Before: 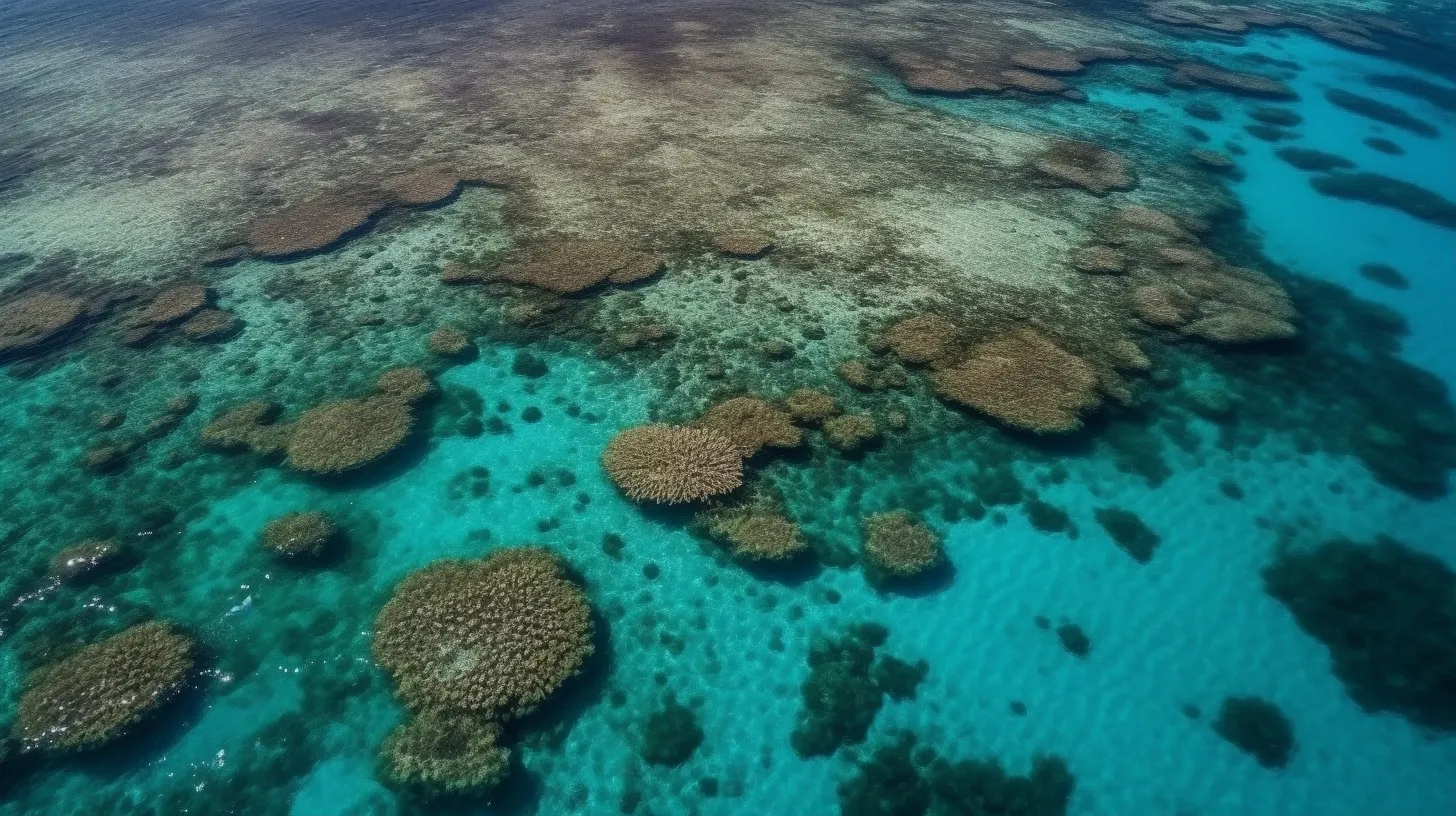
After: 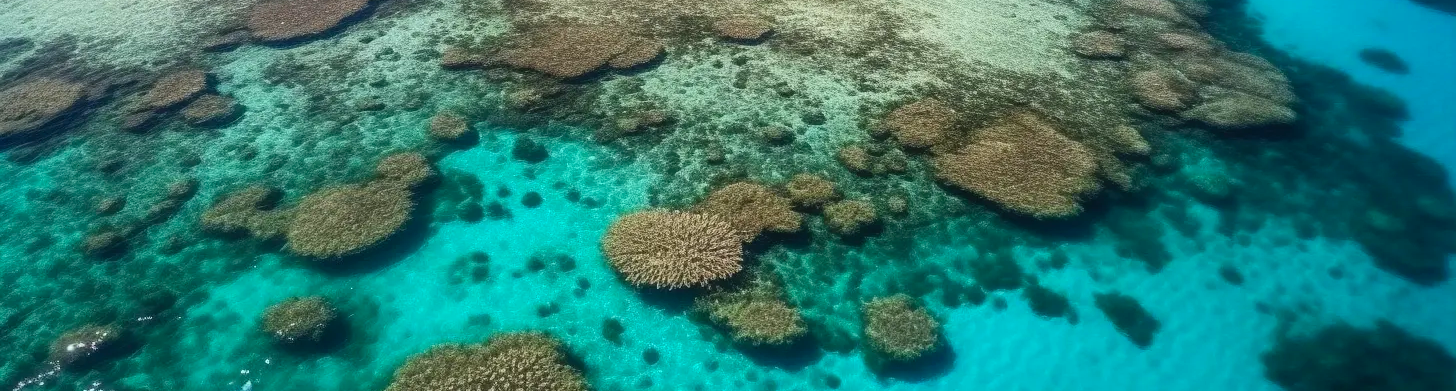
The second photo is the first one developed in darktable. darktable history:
crop and rotate: top 26.424%, bottom 25.614%
color correction: highlights b* 0.021
contrast brightness saturation: contrast 0.201, brightness 0.16, saturation 0.228
